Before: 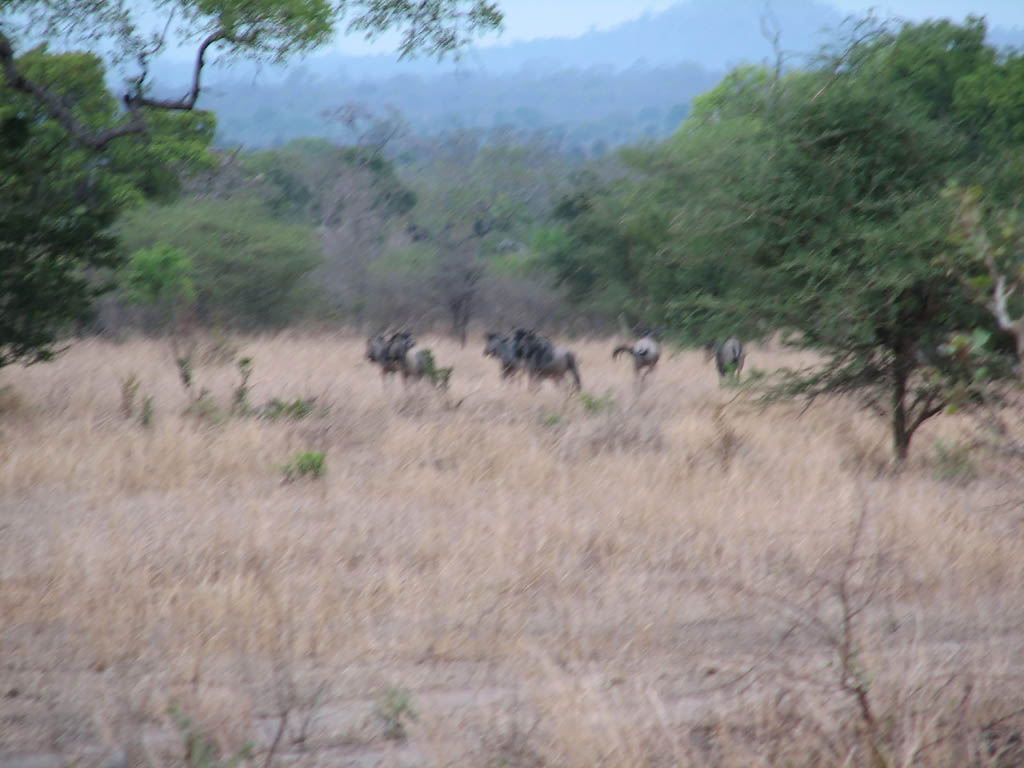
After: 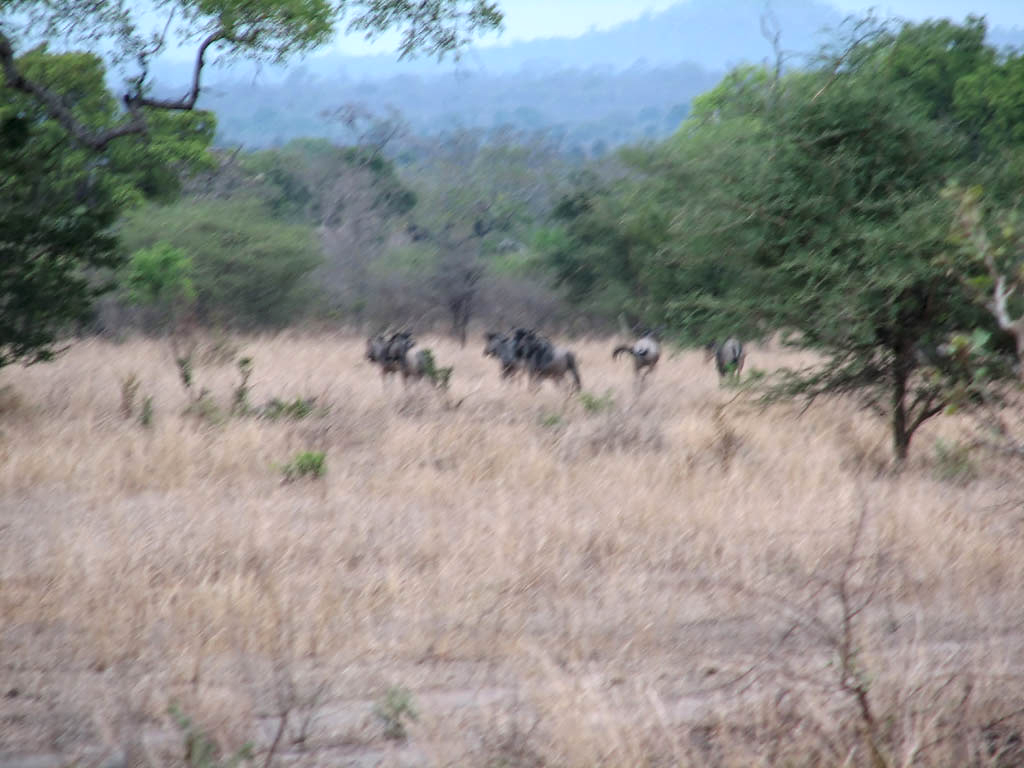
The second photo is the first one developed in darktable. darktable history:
local contrast: on, module defaults
levels: levels [0, 0.476, 0.951]
